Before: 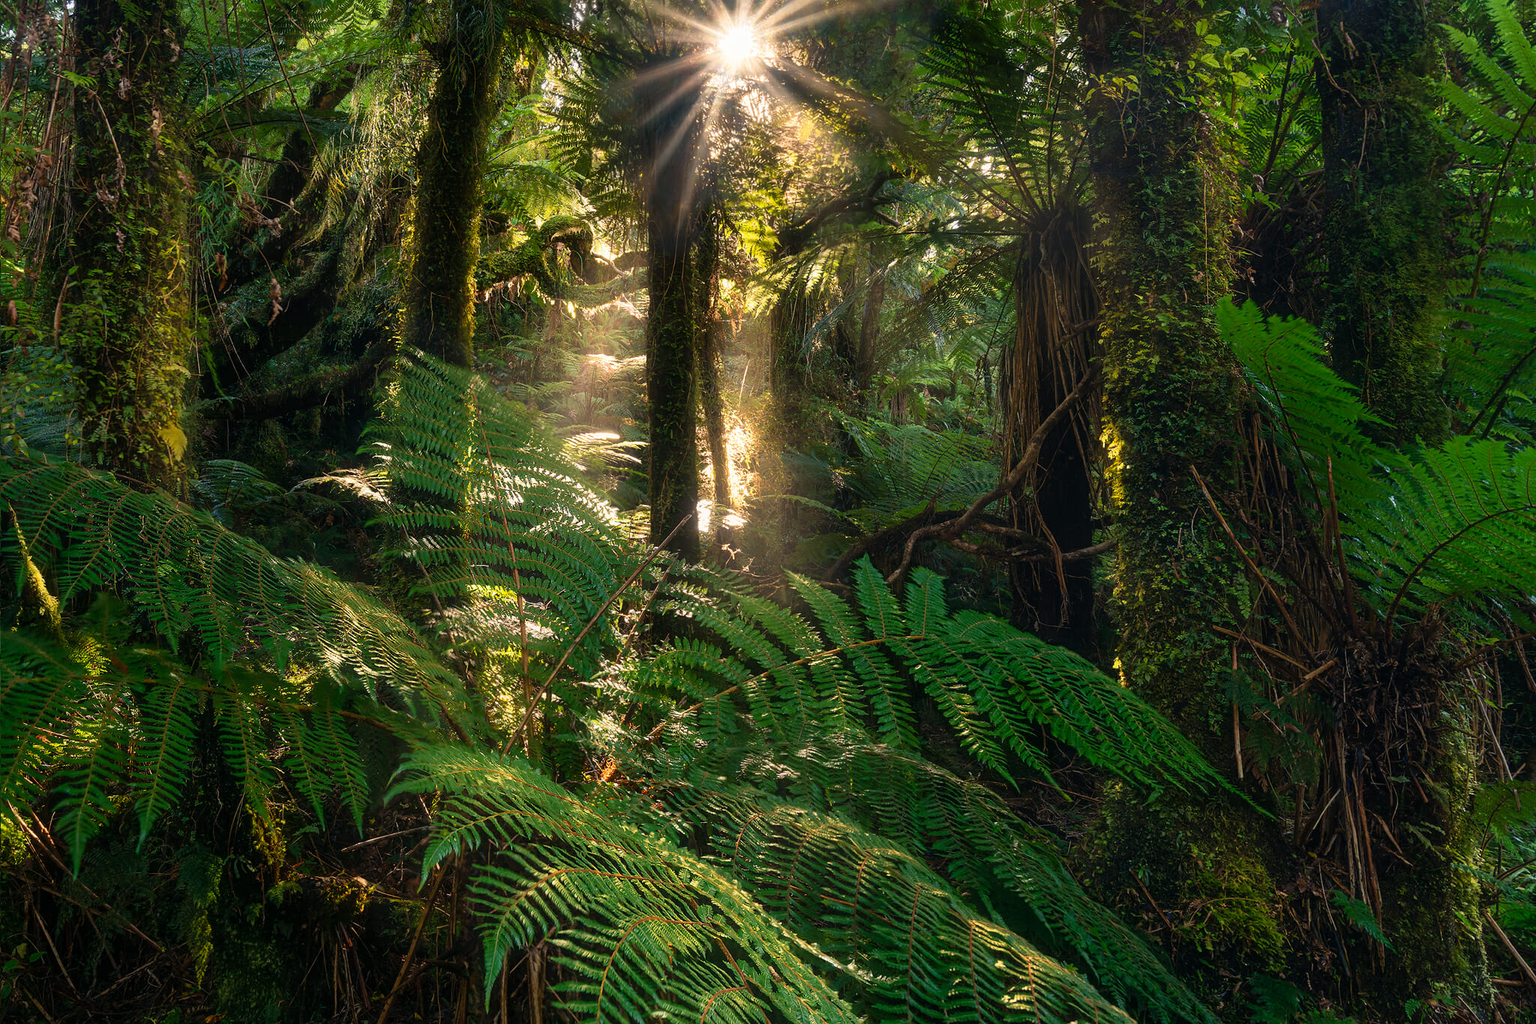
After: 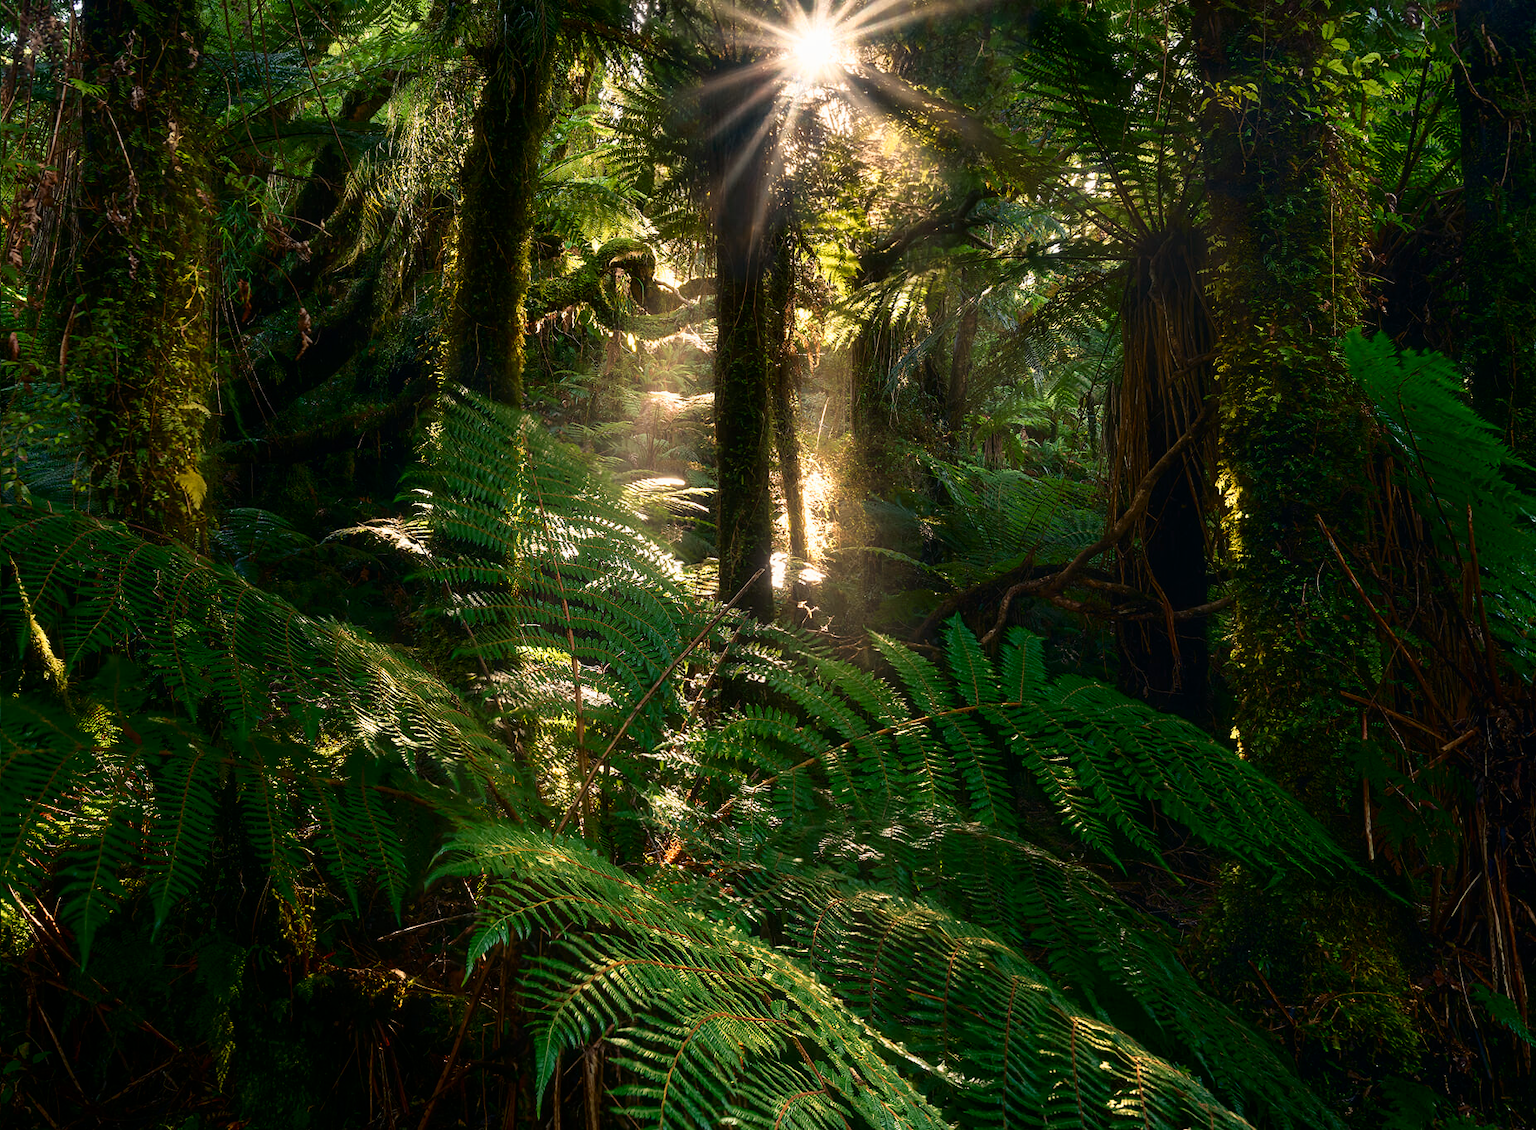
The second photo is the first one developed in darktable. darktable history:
crop: right 9.486%, bottom 0.025%
shadows and highlights: shadows -63.8, white point adjustment -5.06, highlights 60.24
